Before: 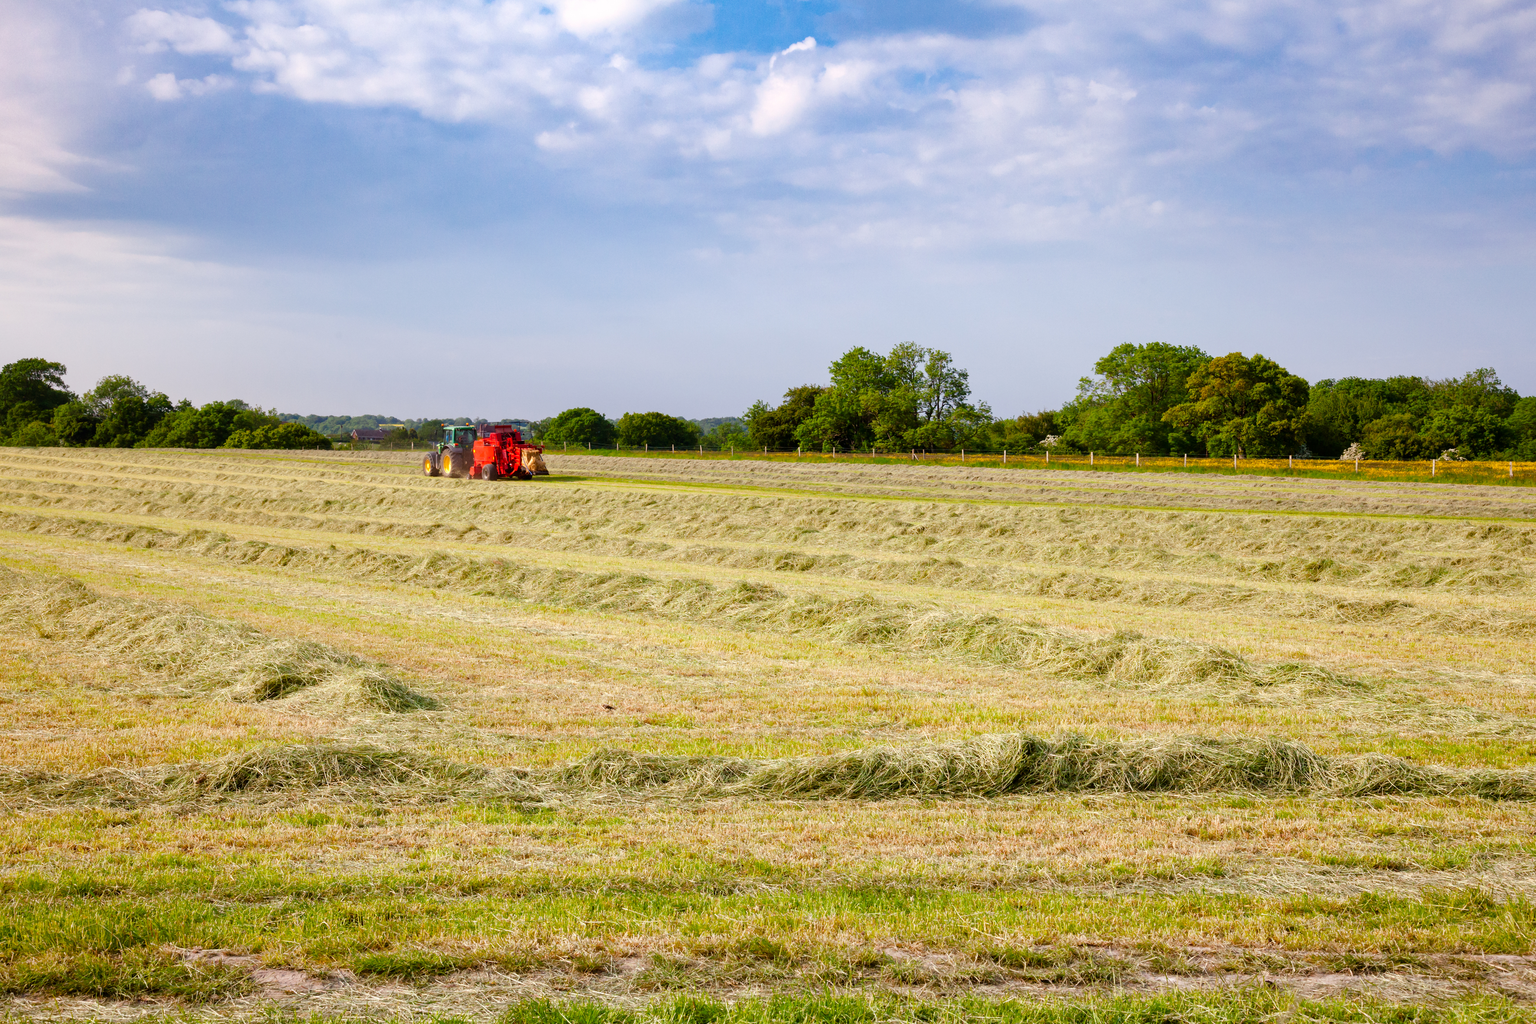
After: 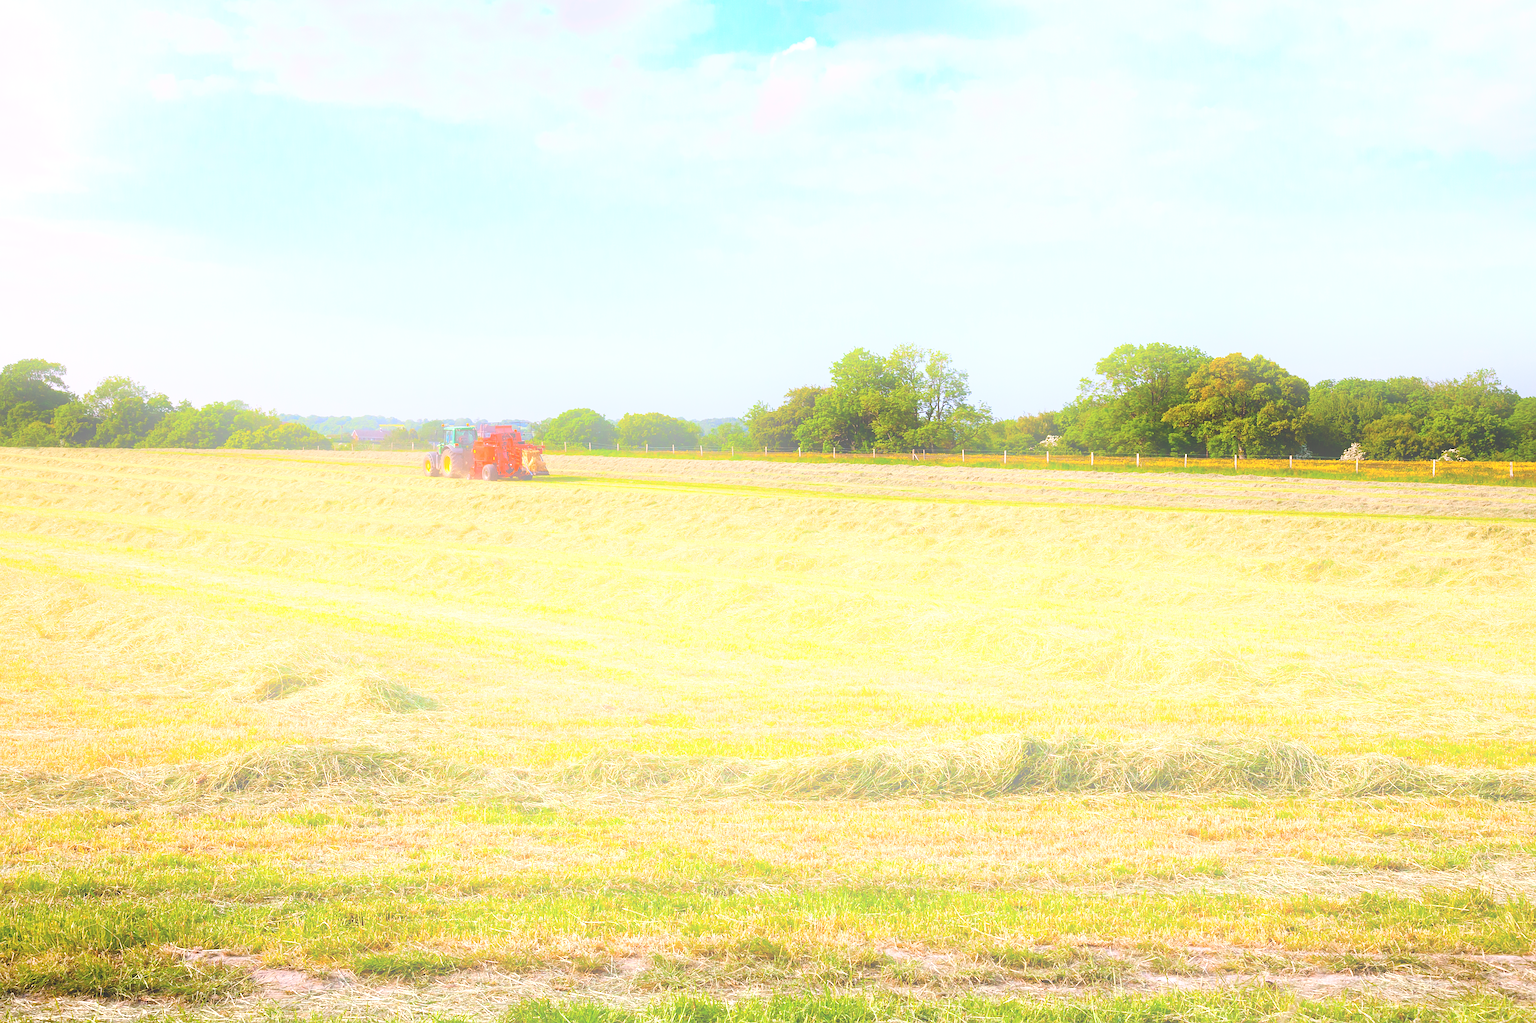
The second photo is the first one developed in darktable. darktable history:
white balance: red 0.984, blue 1.059
sharpen: on, module defaults
exposure: exposure 0.6 EV, compensate highlight preservation false
bloom: size 38%, threshold 95%, strength 30%
